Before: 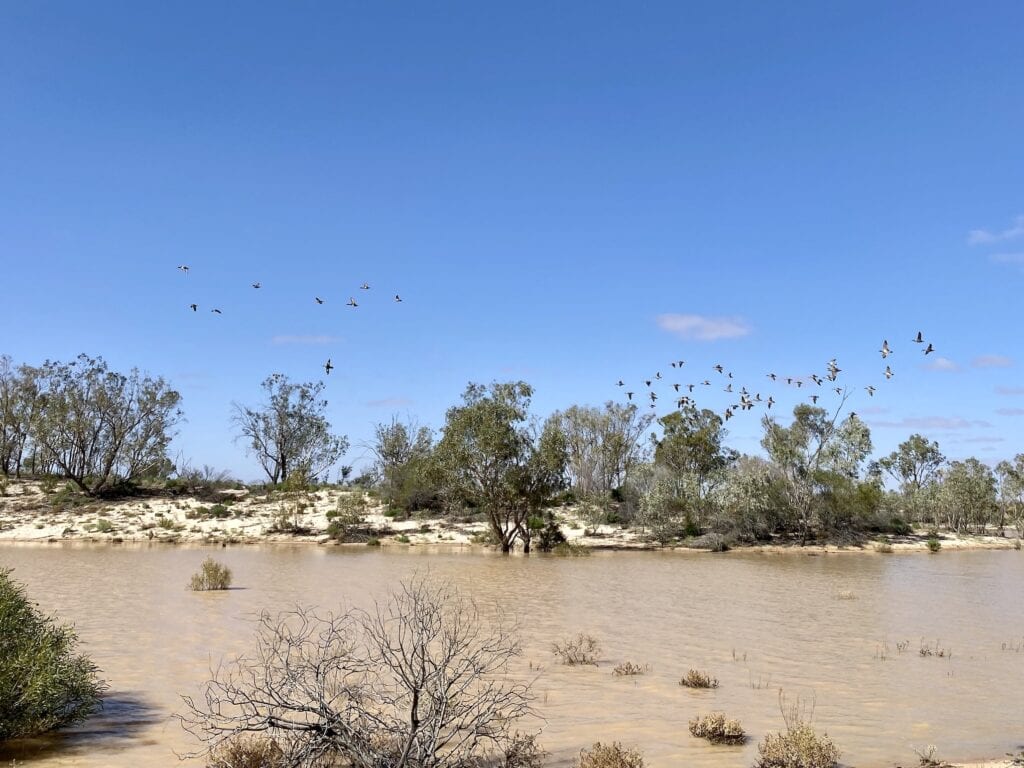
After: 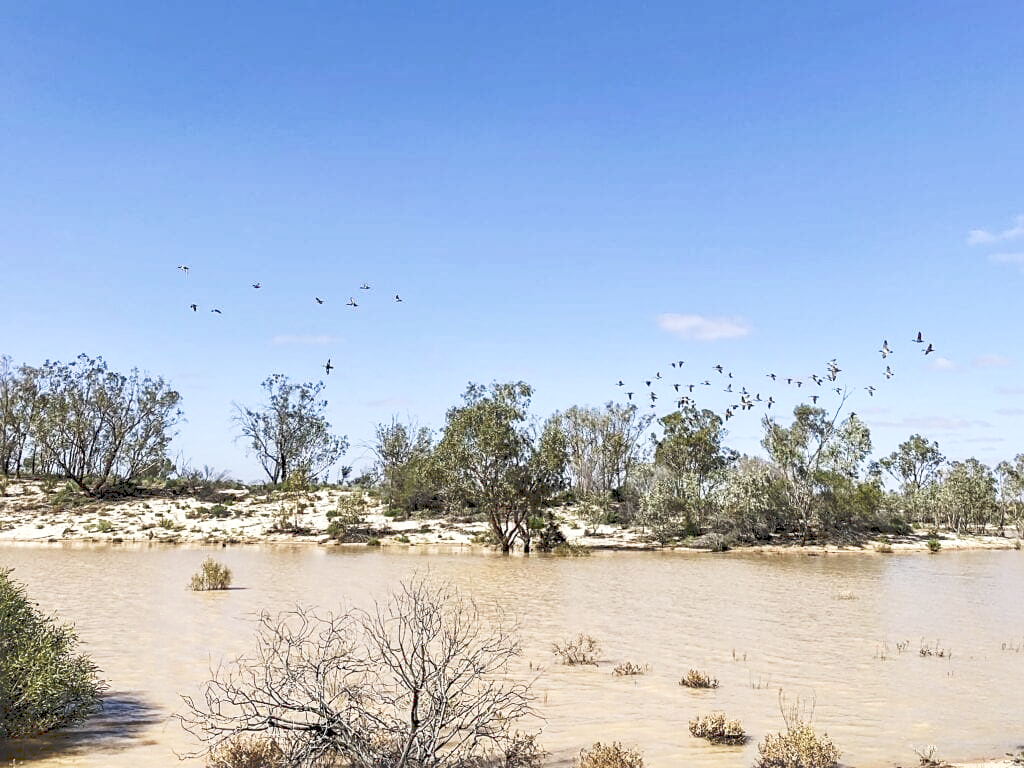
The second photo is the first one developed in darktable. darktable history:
tone curve: curves: ch0 [(0, 0) (0.003, 0.203) (0.011, 0.203) (0.025, 0.21) (0.044, 0.22) (0.069, 0.231) (0.1, 0.243) (0.136, 0.255) (0.177, 0.277) (0.224, 0.305) (0.277, 0.346) (0.335, 0.412) (0.399, 0.492) (0.468, 0.571) (0.543, 0.658) (0.623, 0.75) (0.709, 0.837) (0.801, 0.905) (0.898, 0.955) (1, 1)], preserve colors none
exposure: compensate highlight preservation false
sharpen: on, module defaults
local contrast: on, module defaults
